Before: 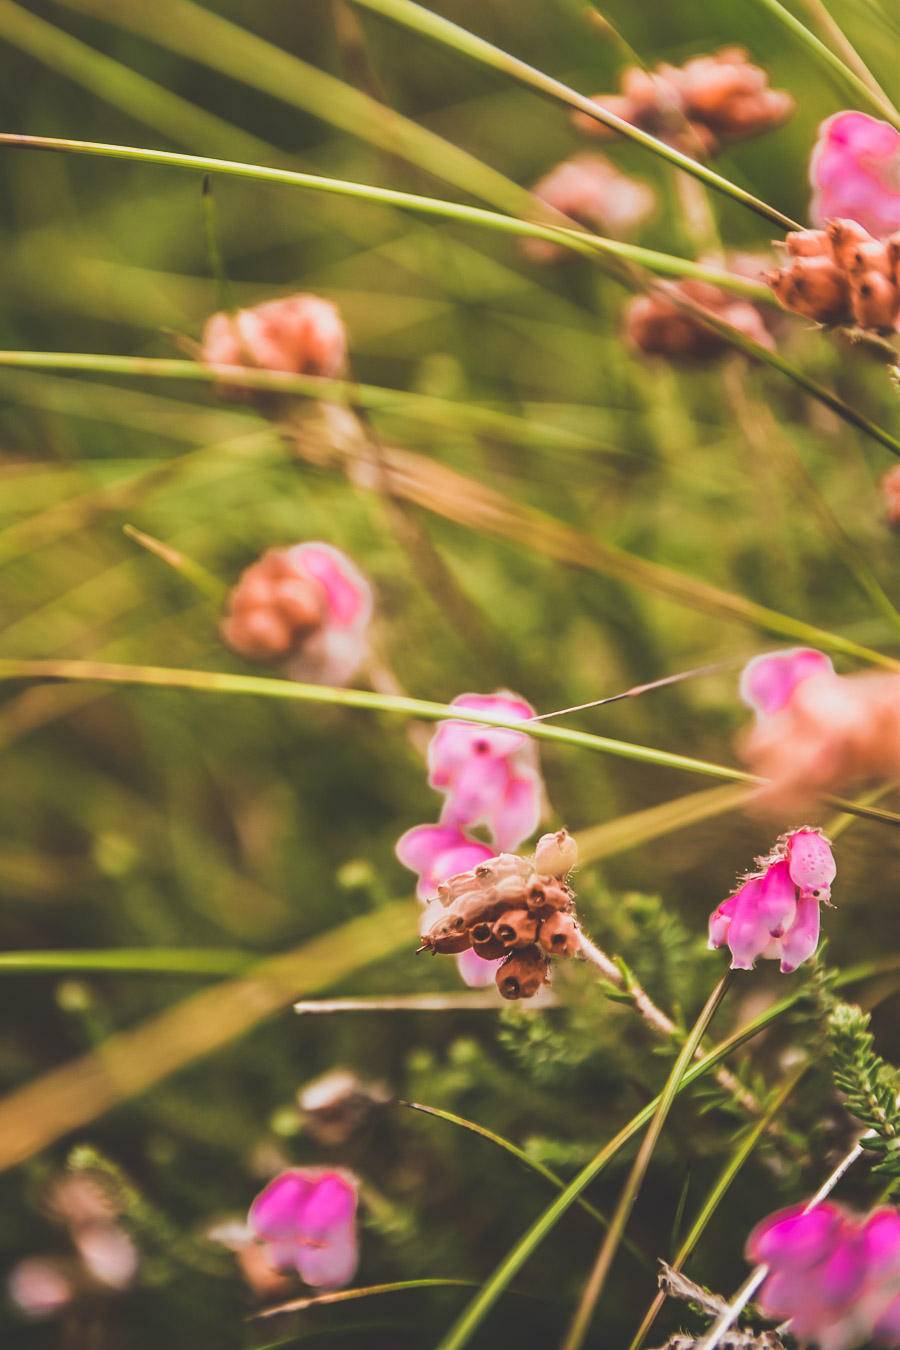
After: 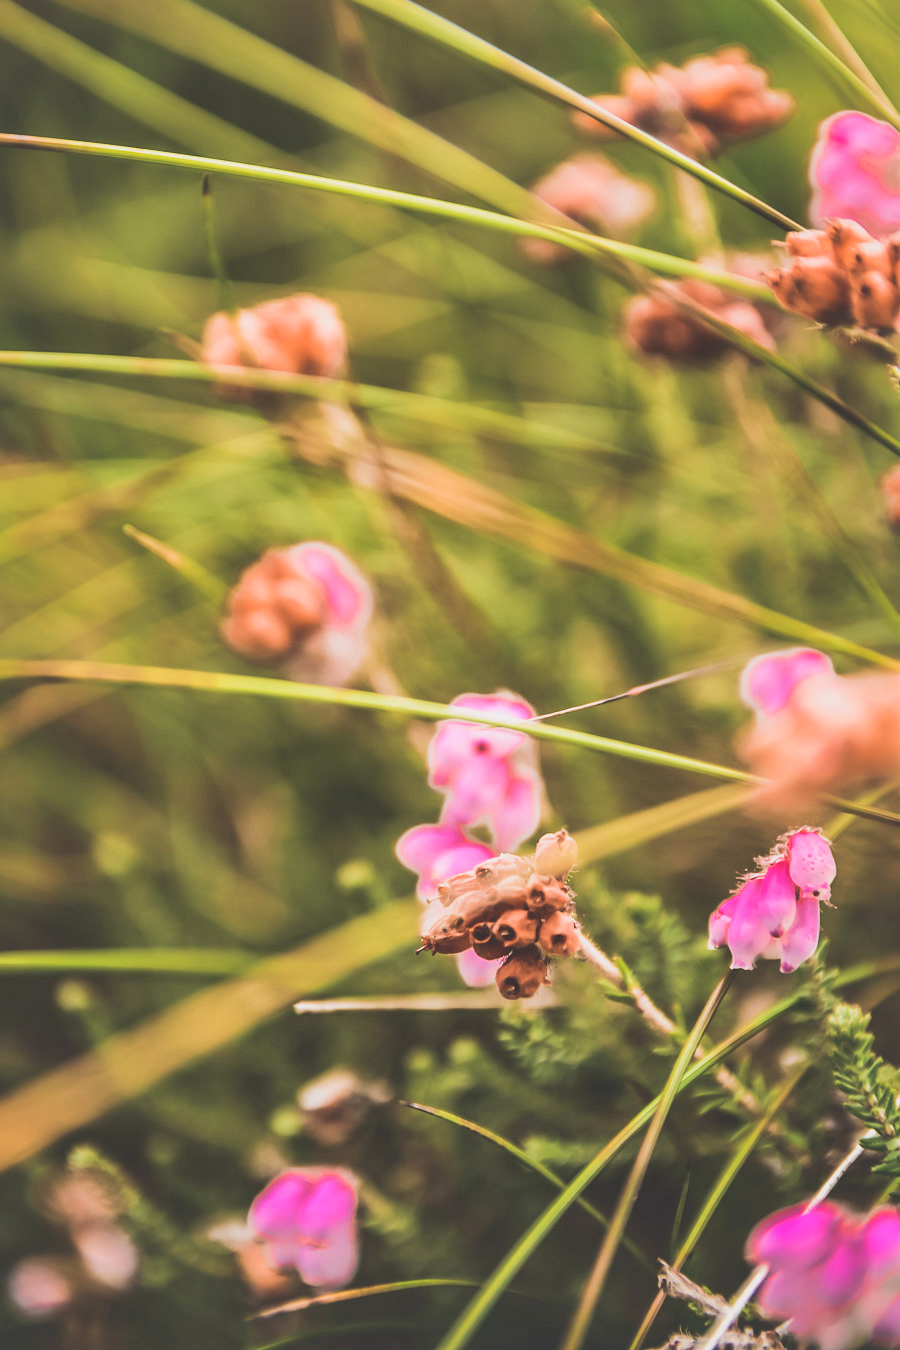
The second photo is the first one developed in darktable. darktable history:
shadows and highlights: on, module defaults
tone curve: curves: ch0 [(0, 0) (0.004, 0.001) (0.133, 0.112) (0.325, 0.362) (0.832, 0.893) (1, 1)], color space Lab, independent channels, preserve colors none
